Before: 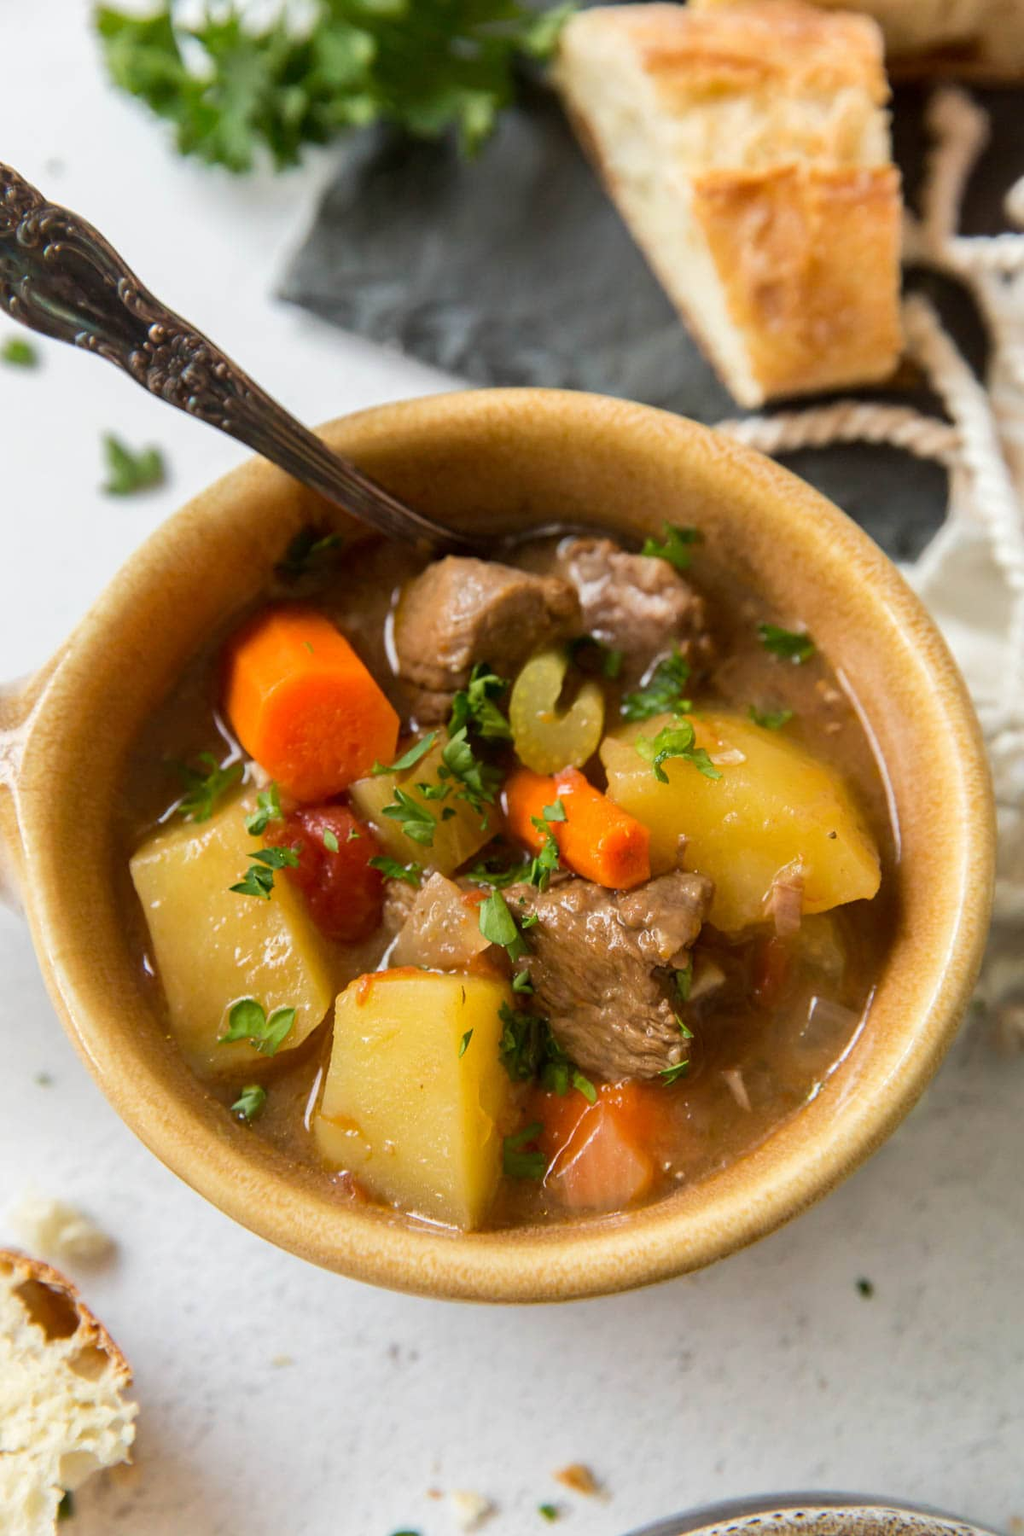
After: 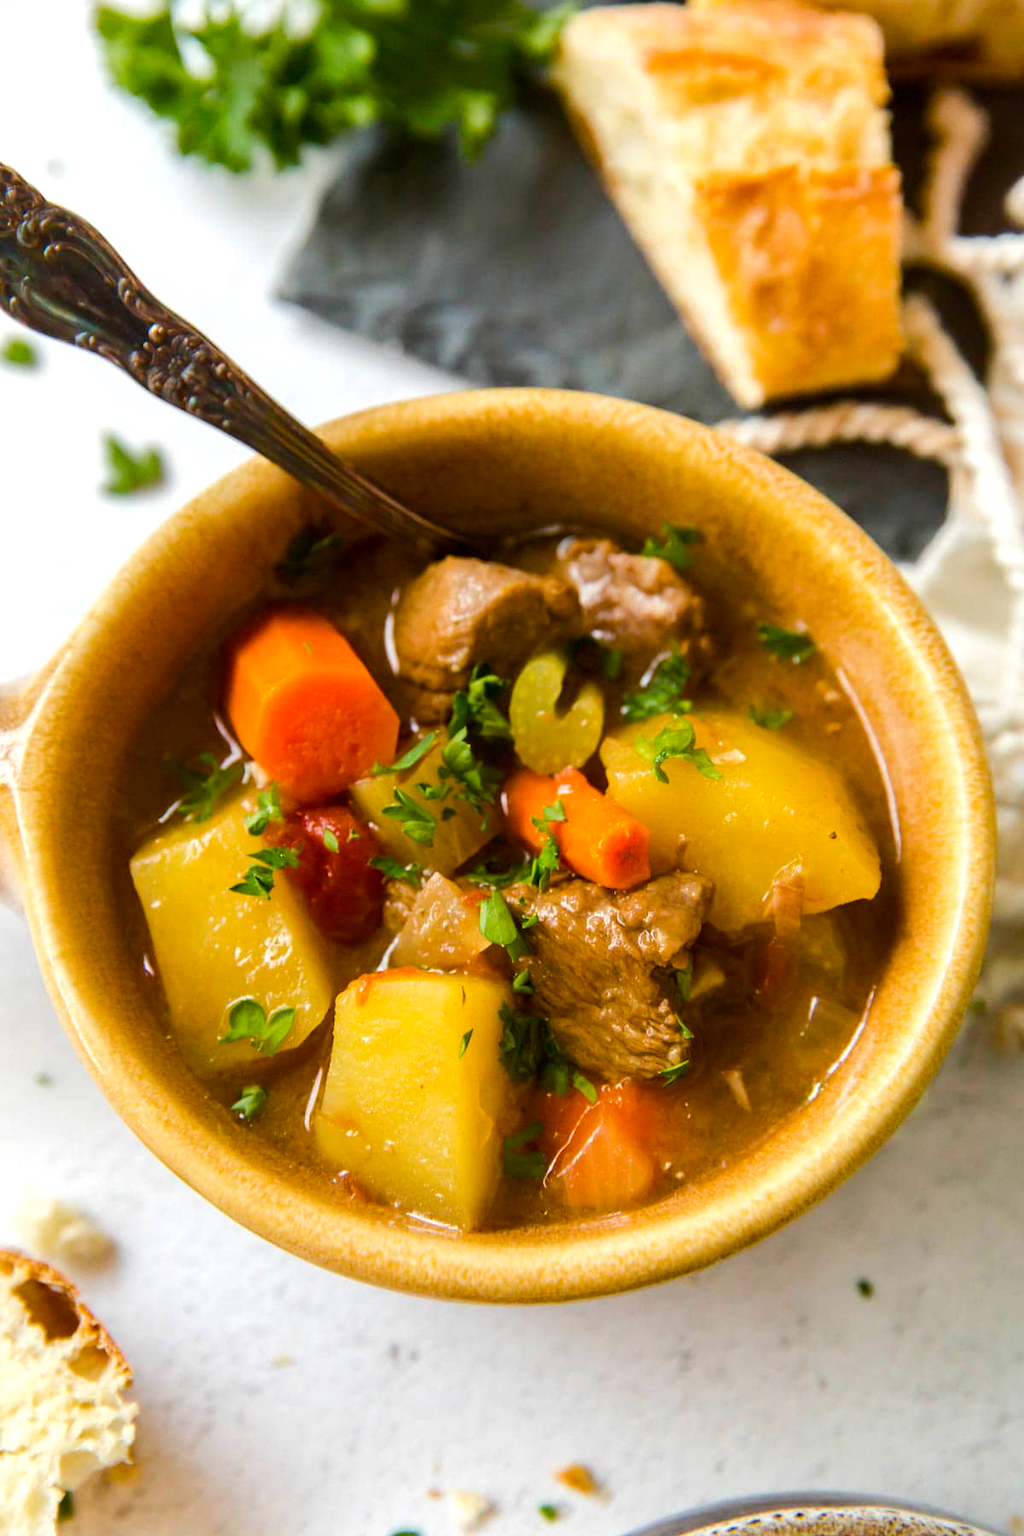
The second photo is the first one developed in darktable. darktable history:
color balance rgb: perceptual saturation grading › global saturation 20%, perceptual saturation grading › highlights -14.119%, perceptual saturation grading › shadows 49.936%, perceptual brilliance grading › highlights 6.925%, perceptual brilliance grading › mid-tones 17.187%, perceptual brilliance grading › shadows -5.173%, global vibrance 20%
